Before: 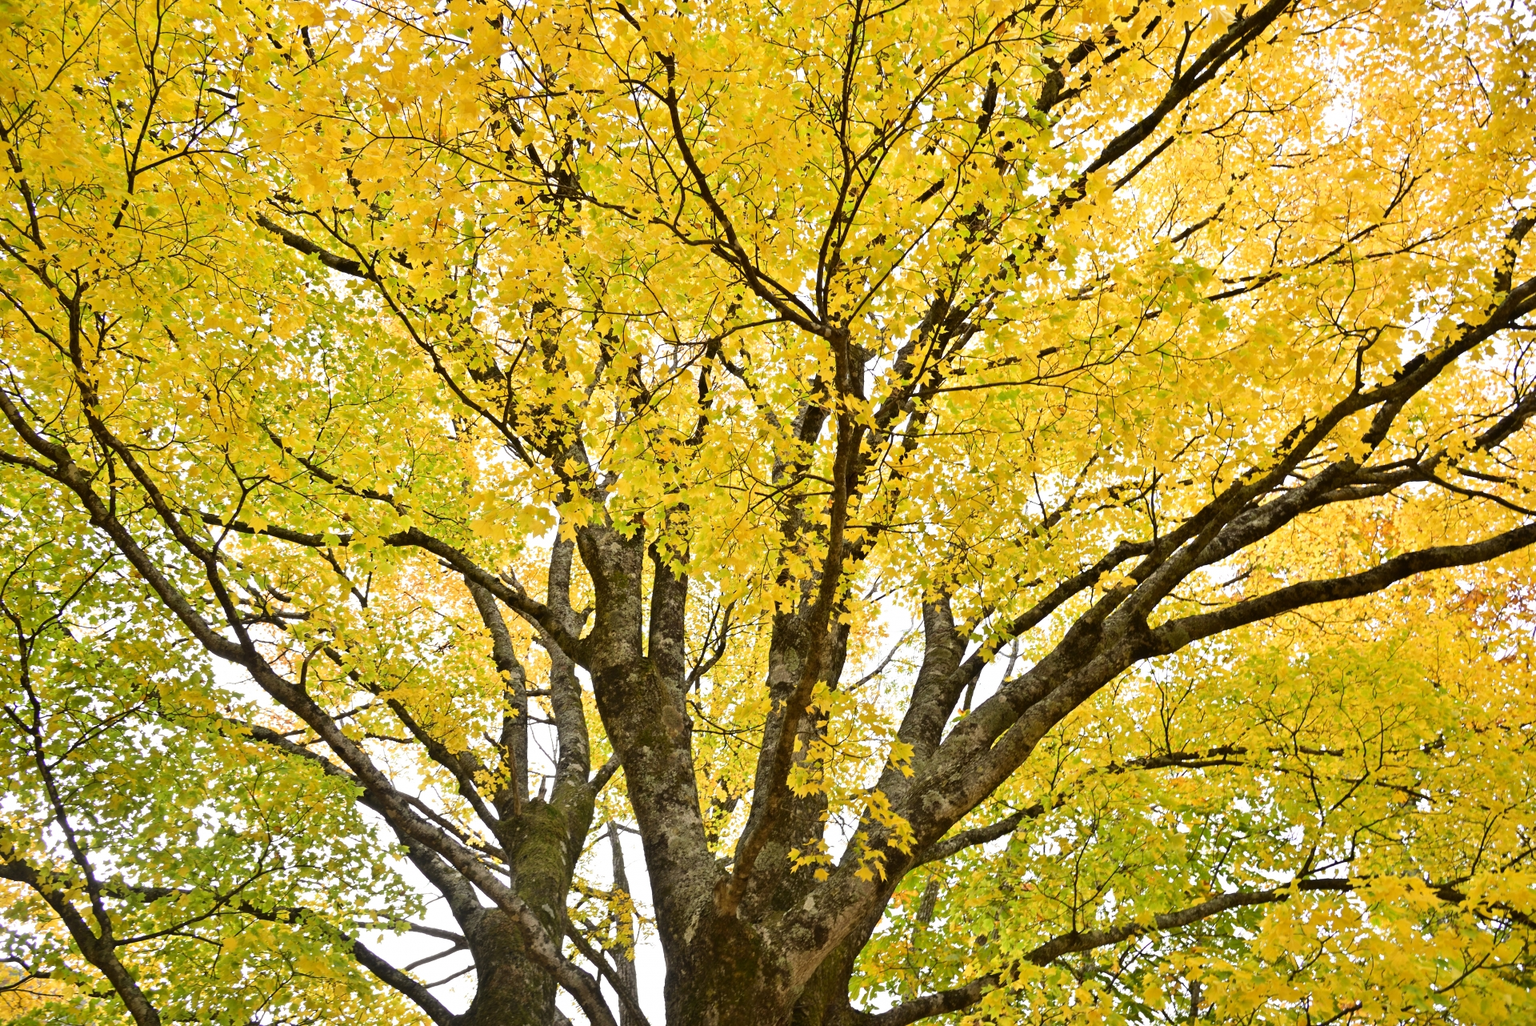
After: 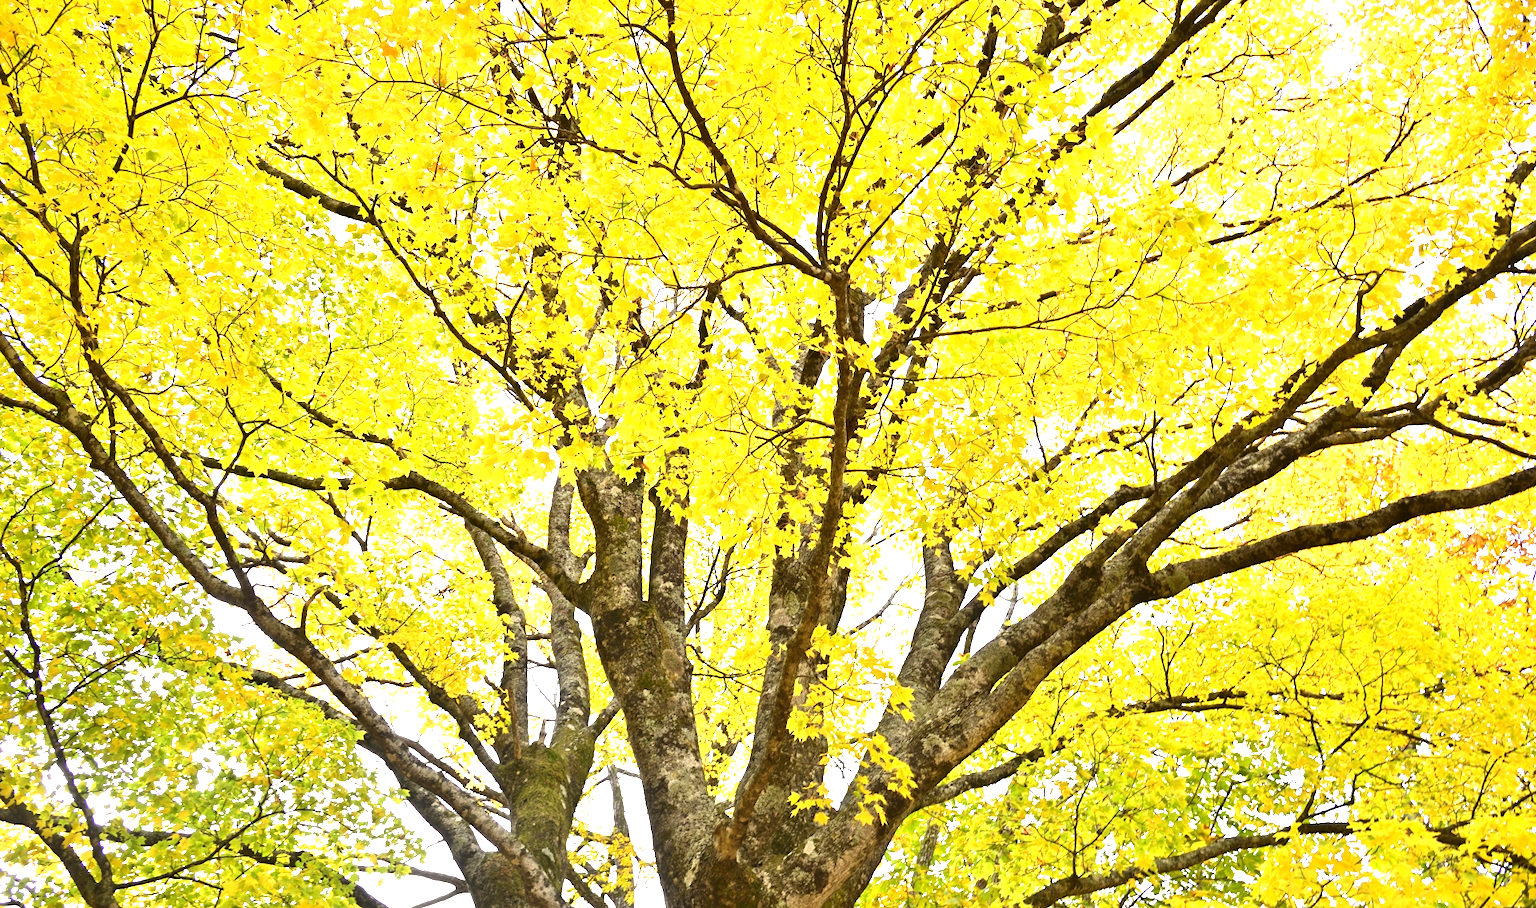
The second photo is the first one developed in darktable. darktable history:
exposure: exposure 1.064 EV, compensate exposure bias true, compensate highlight preservation false
crop and rotate: top 5.472%, bottom 5.855%
